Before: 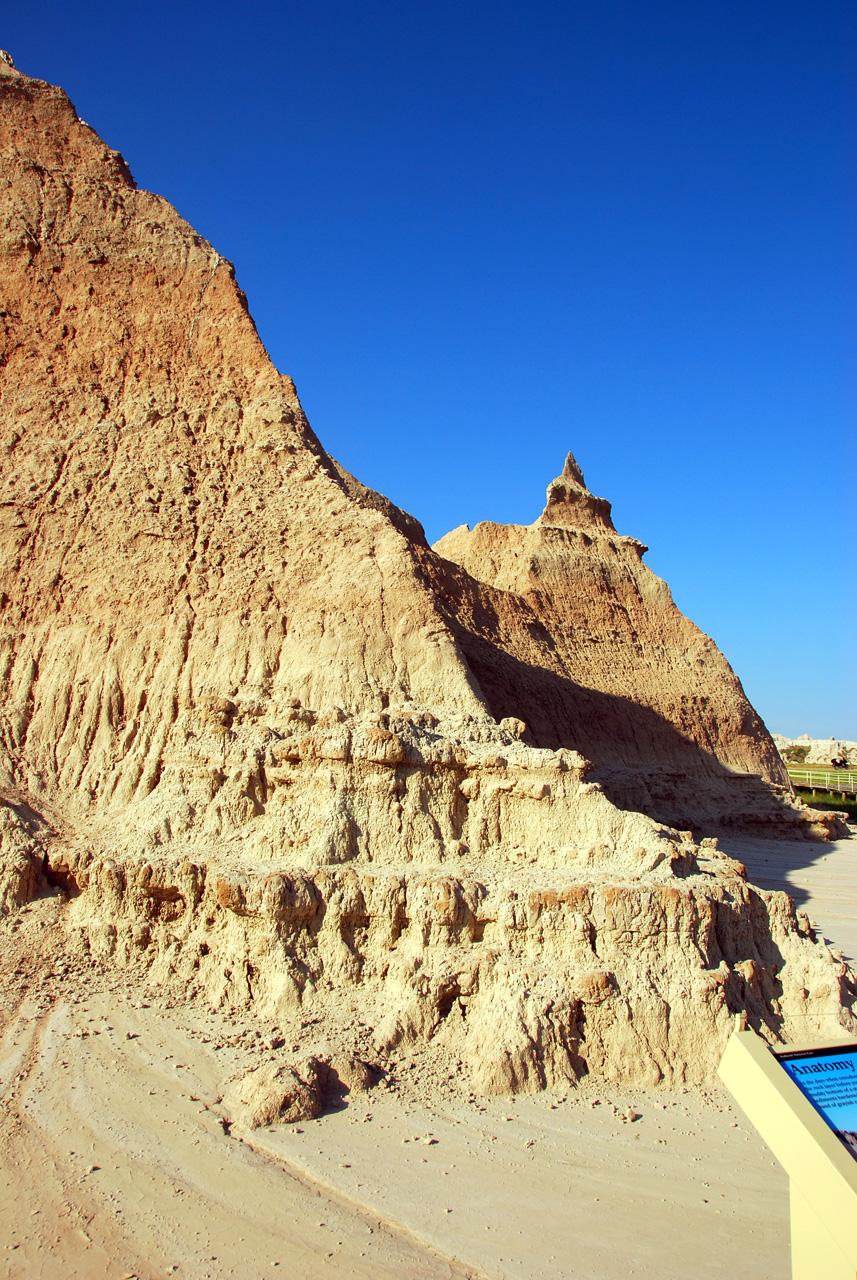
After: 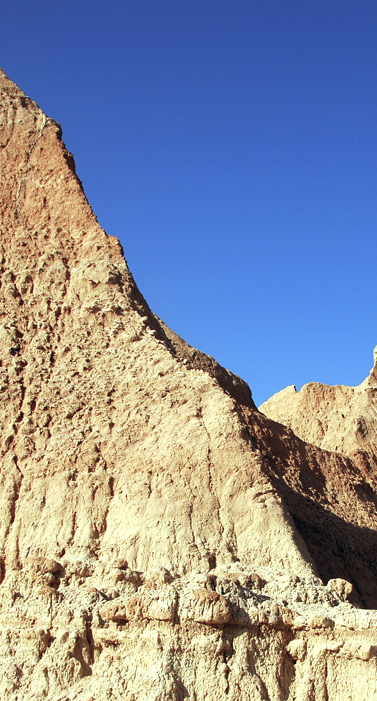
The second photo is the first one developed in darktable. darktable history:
crop: left 20.248%, top 10.86%, right 35.675%, bottom 34.321%
color balance: lift [1, 0.994, 1.002, 1.006], gamma [0.957, 1.081, 1.016, 0.919], gain [0.97, 0.972, 1.01, 1.028], input saturation 91.06%, output saturation 79.8%
exposure: exposure 0.236 EV, compensate highlight preservation false
